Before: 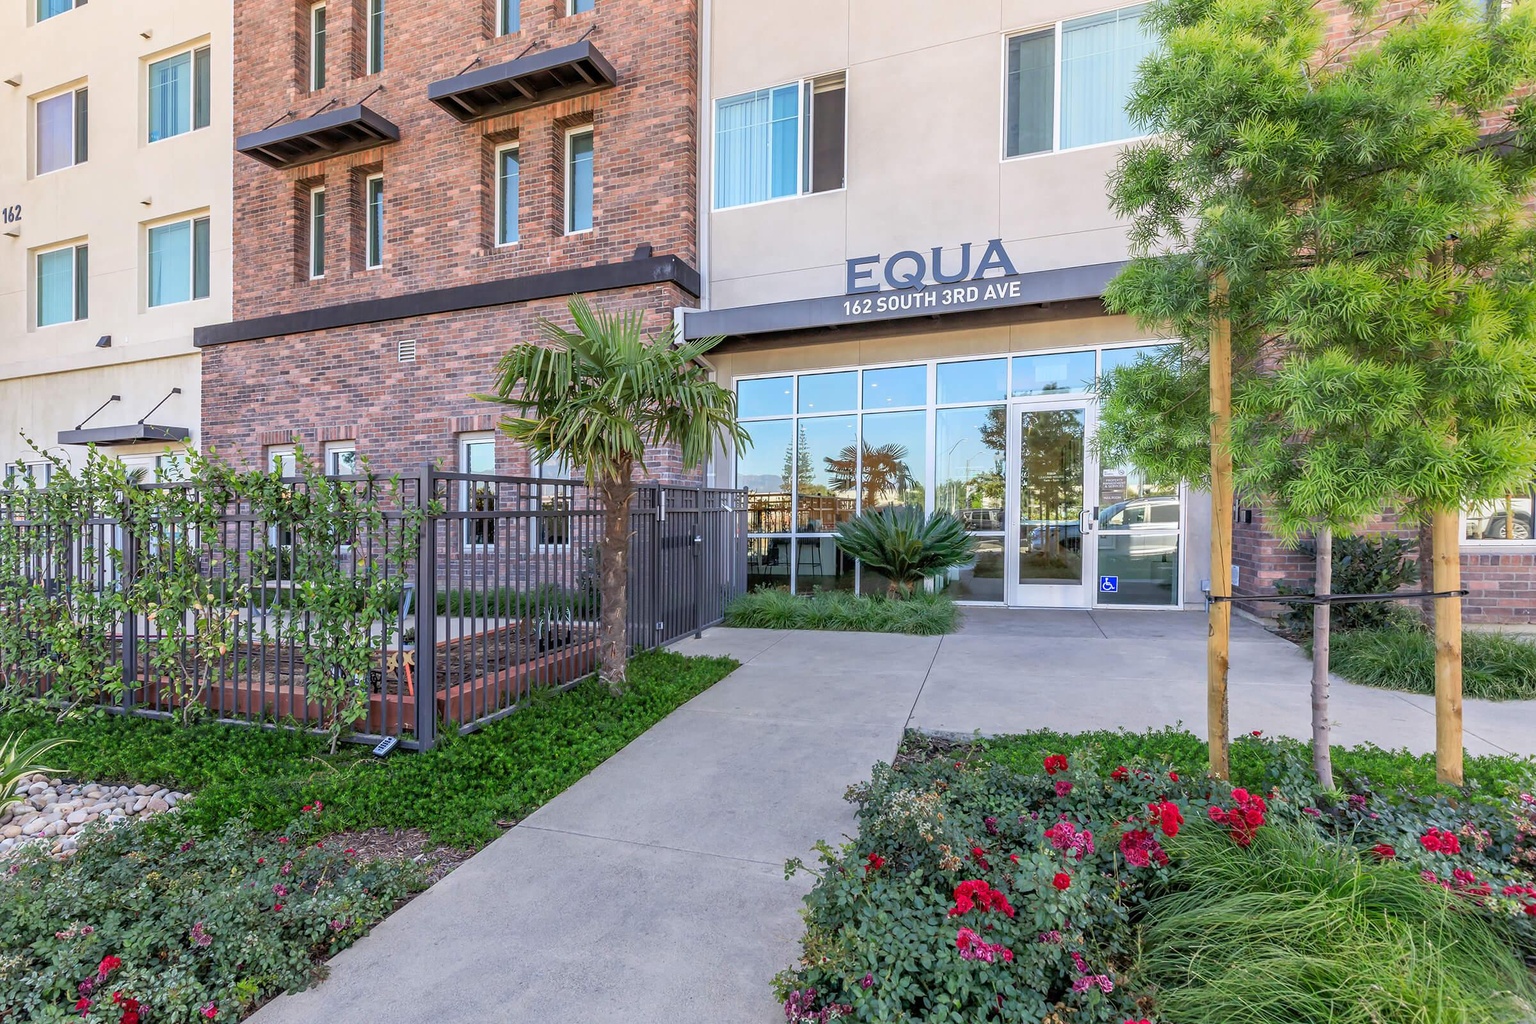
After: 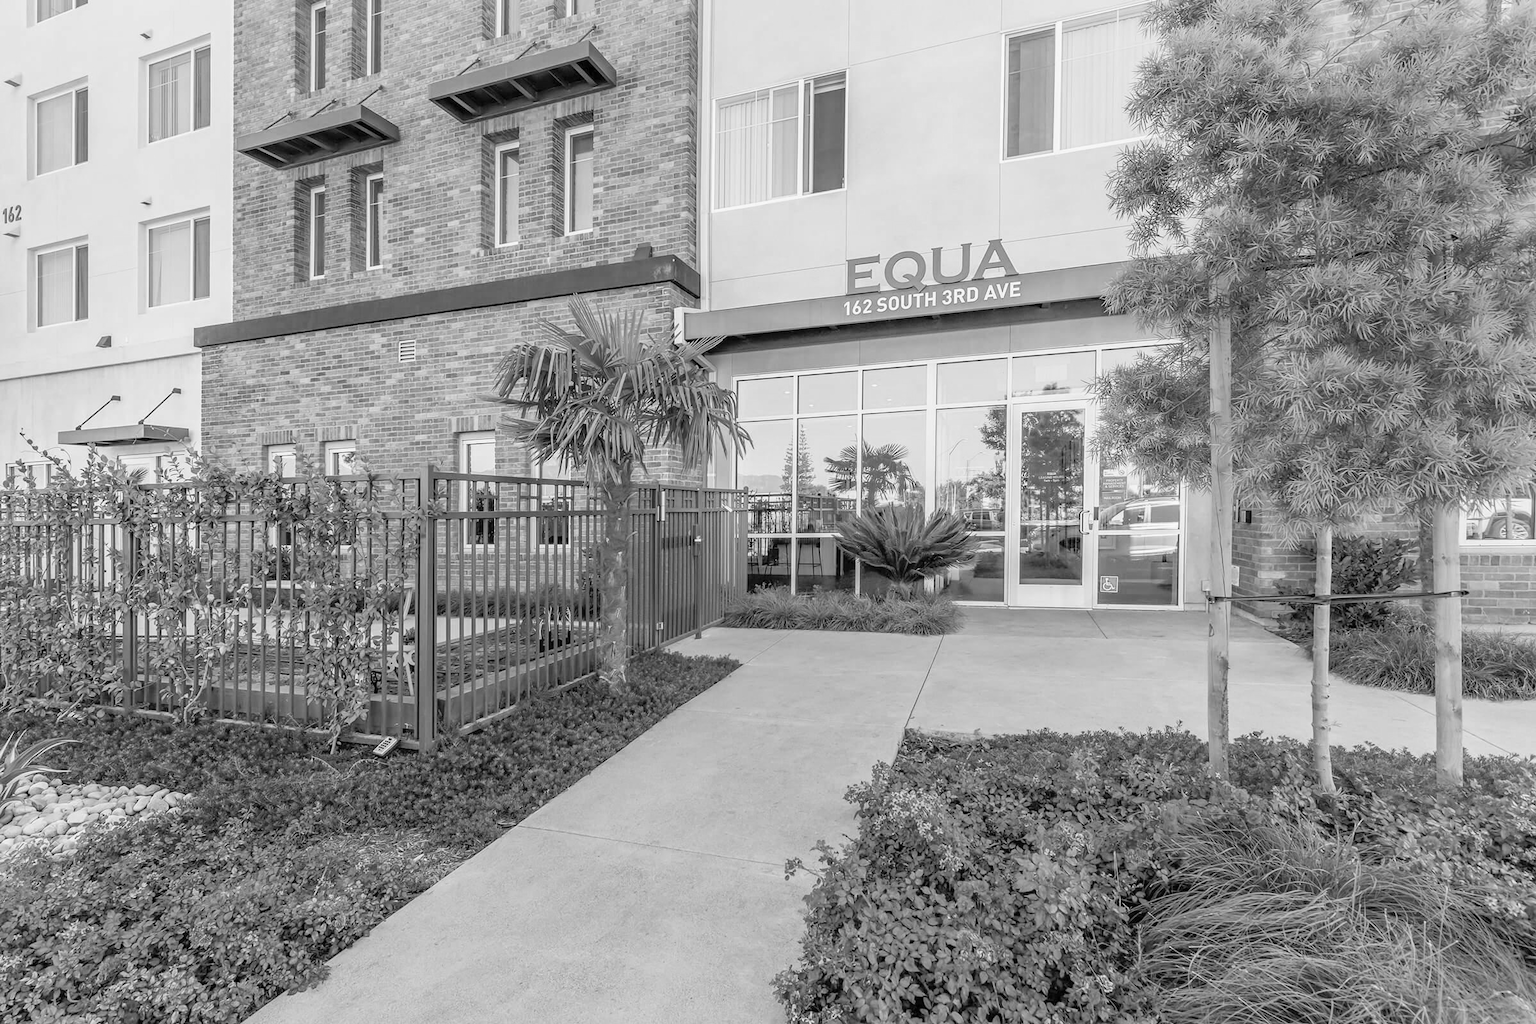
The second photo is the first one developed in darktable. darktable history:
color calibration: output gray [0.31, 0.36, 0.33, 0], gray › normalize channels true, illuminant same as pipeline (D50), adaptation XYZ, x 0.346, y 0.359, gamut compression 0
color zones: curves: ch0 [(0, 0.48) (0.209, 0.398) (0.305, 0.332) (0.429, 0.493) (0.571, 0.5) (0.714, 0.5) (0.857, 0.5) (1, 0.48)]; ch1 [(0, 0.736) (0.143, 0.625) (0.225, 0.371) (0.429, 0.256) (0.571, 0.241) (0.714, 0.213) (0.857, 0.48) (1, 0.736)]; ch2 [(0, 0.448) (0.143, 0.498) (0.286, 0.5) (0.429, 0.5) (0.571, 0.5) (0.714, 0.5) (0.857, 0.5) (1, 0.448)]
contrast brightness saturation: contrast 0.07, brightness 0.18, saturation 0.4
